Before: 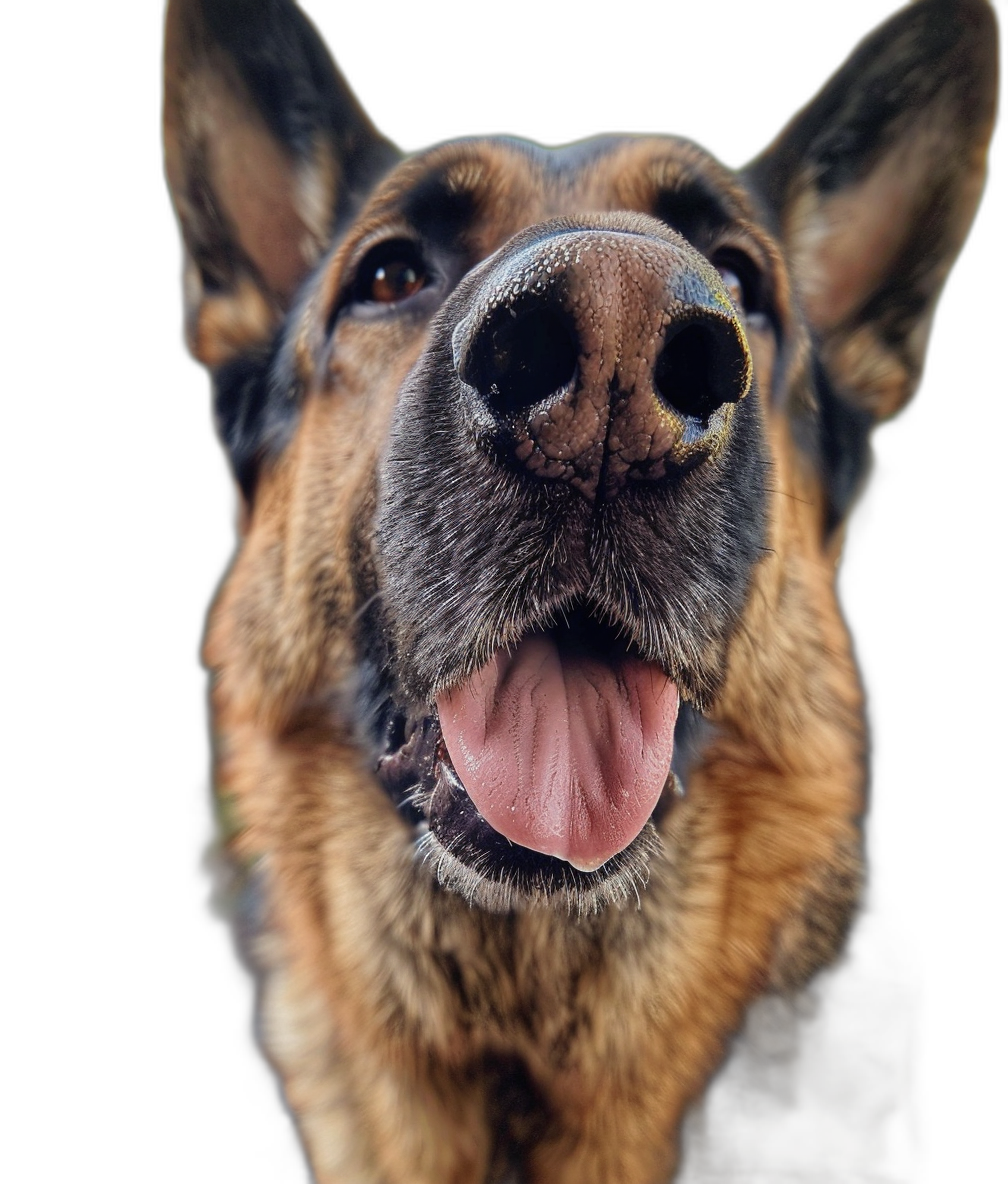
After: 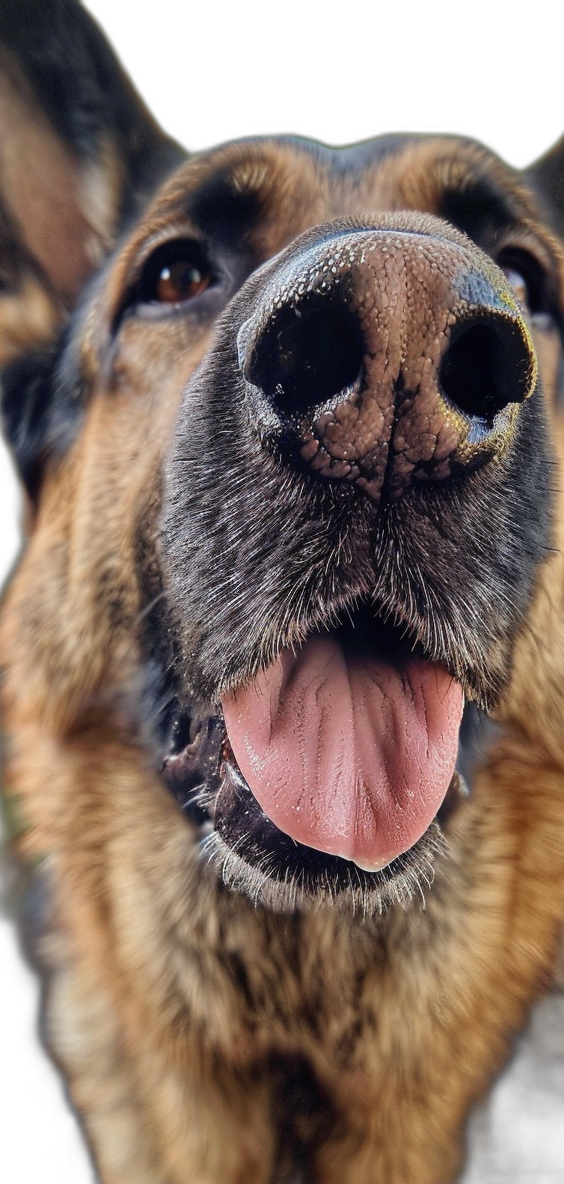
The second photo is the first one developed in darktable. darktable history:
shadows and highlights: soften with gaussian
crop: left 21.346%, right 22.602%
color zones: curves: ch0 [(0, 0.558) (0.143, 0.548) (0.286, 0.447) (0.429, 0.259) (0.571, 0.5) (0.714, 0.5) (0.857, 0.593) (1, 0.558)]; ch1 [(0, 0.543) (0.01, 0.544) (0.12, 0.492) (0.248, 0.458) (0.5, 0.534) (0.748, 0.5) (0.99, 0.469) (1, 0.543)]; ch2 [(0, 0.507) (0.143, 0.522) (0.286, 0.505) (0.429, 0.5) (0.571, 0.5) (0.714, 0.5) (0.857, 0.5) (1, 0.507)]
